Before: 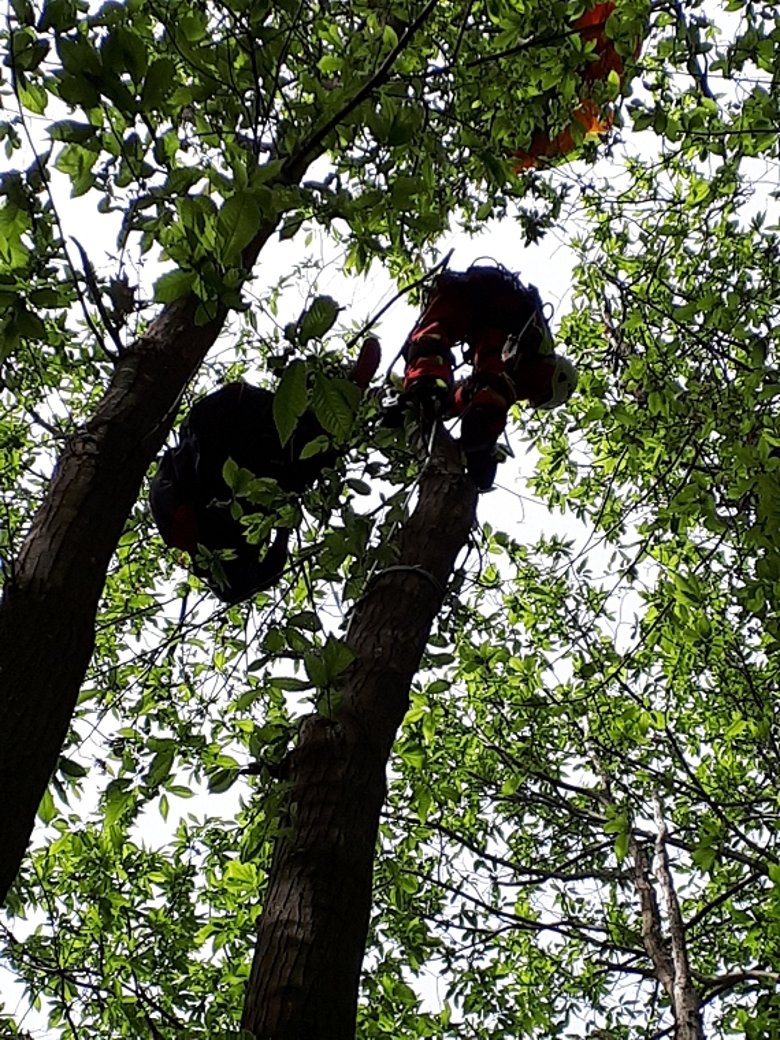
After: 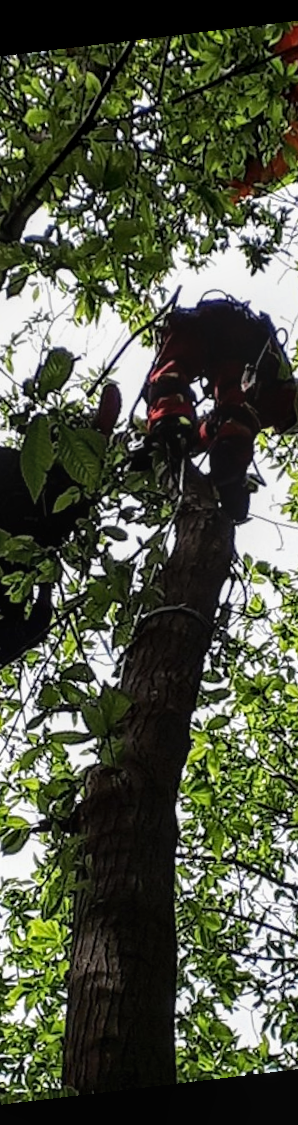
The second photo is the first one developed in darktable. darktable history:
rotate and perspective: rotation -6.83°, automatic cropping off
crop: left 33.36%, right 33.36%
local contrast: on, module defaults
